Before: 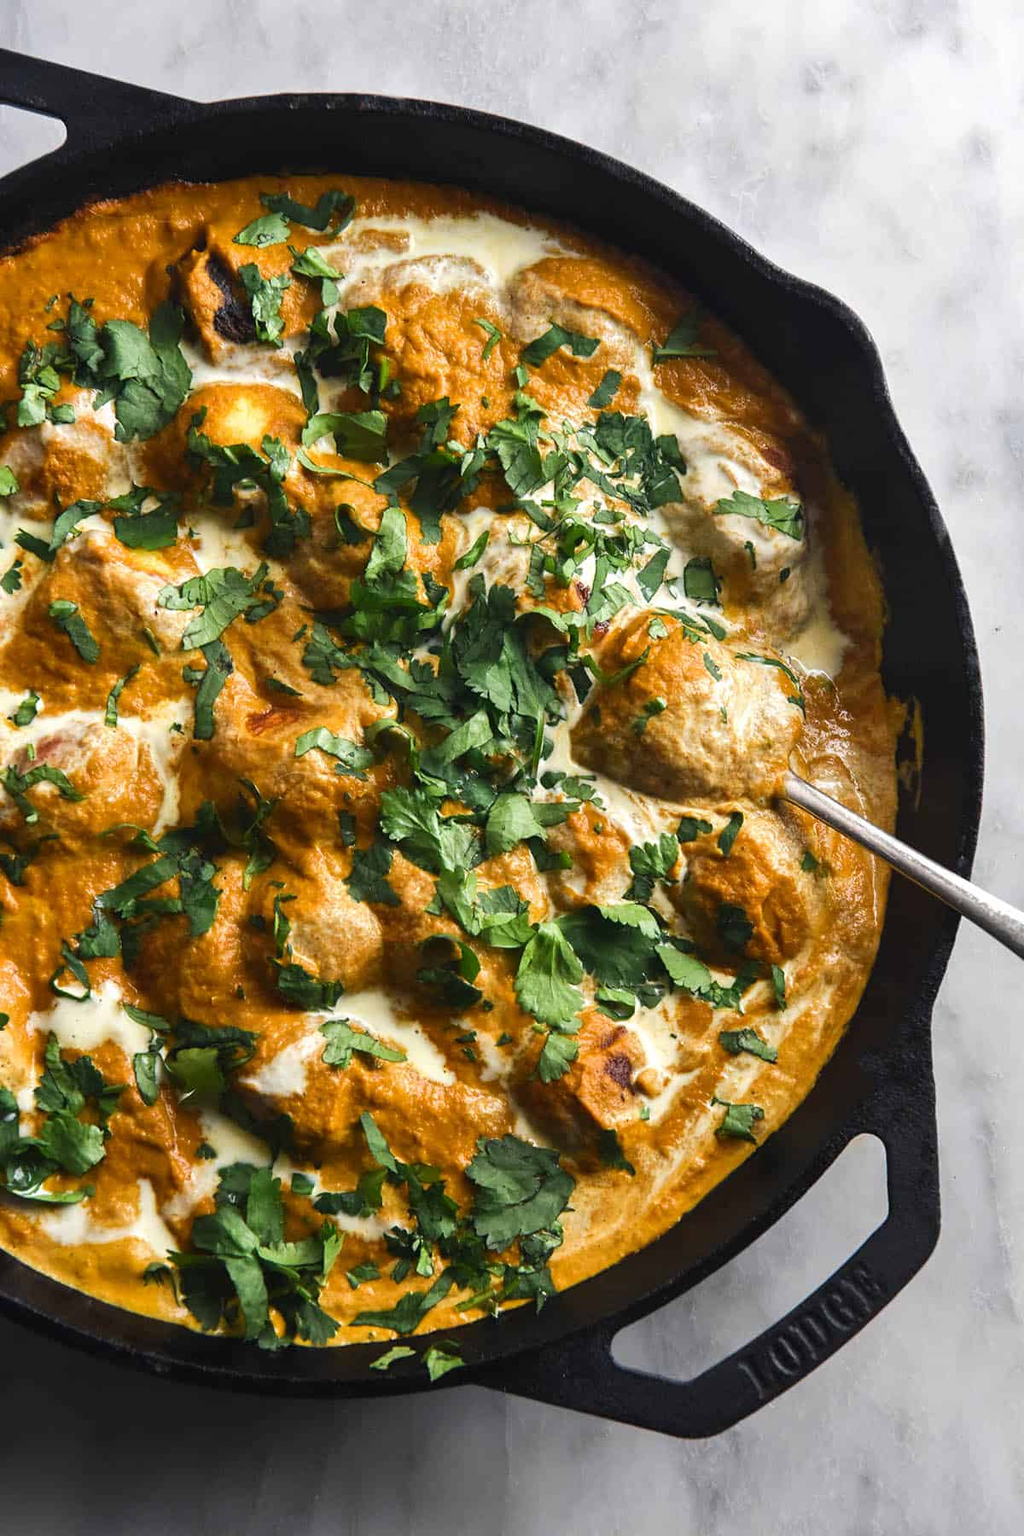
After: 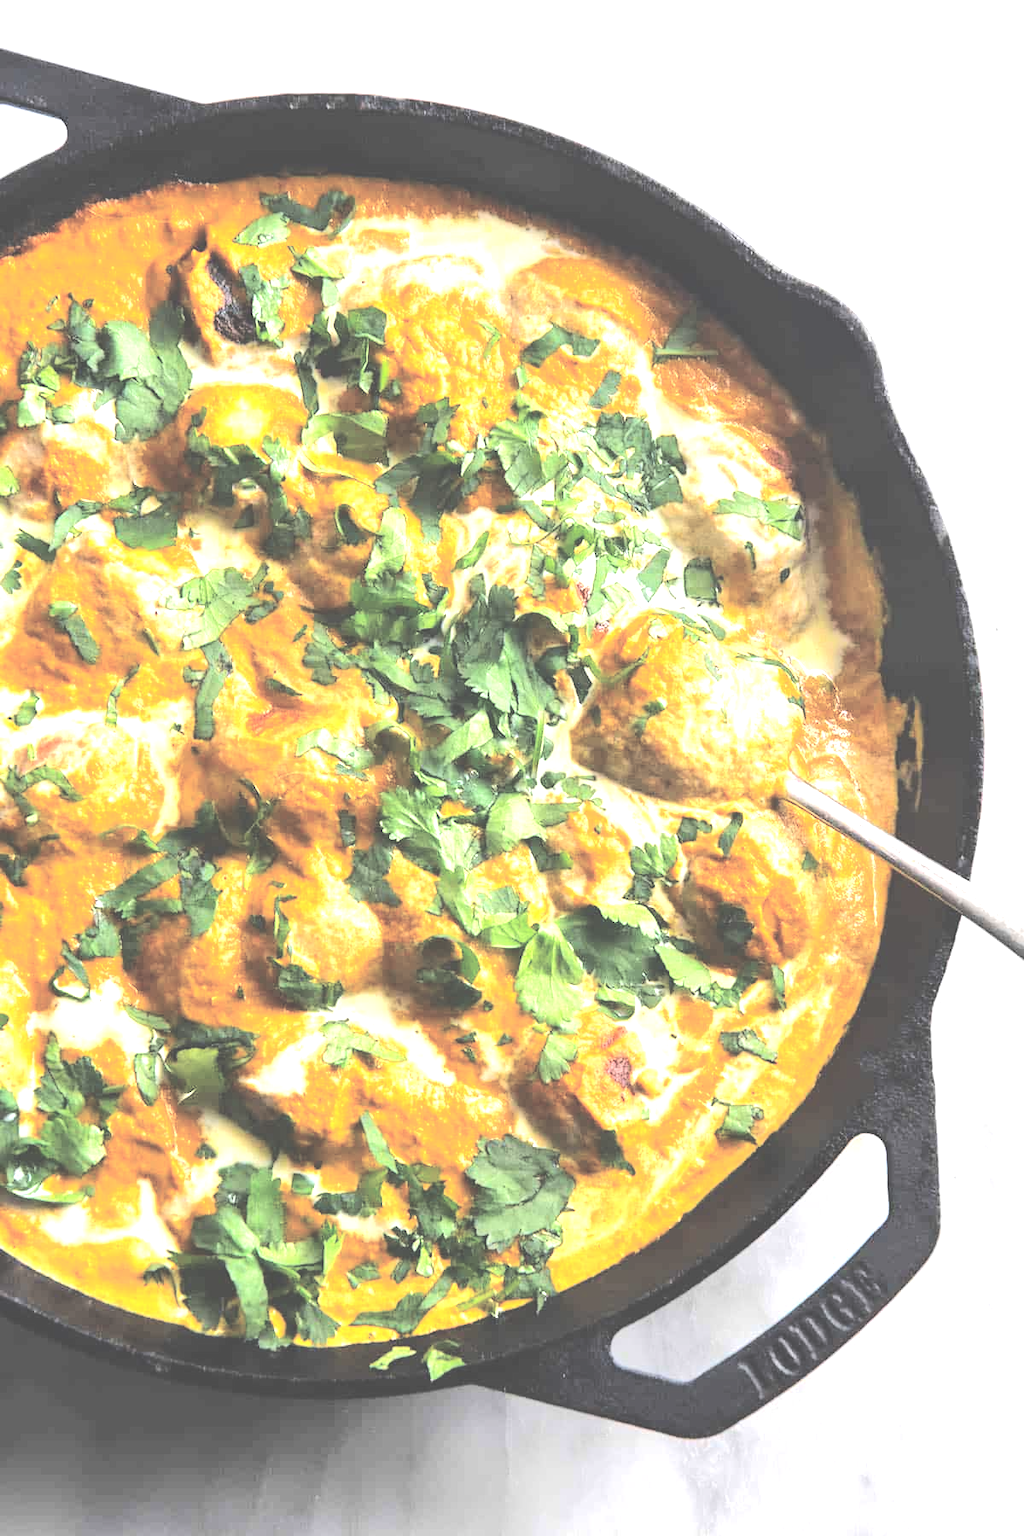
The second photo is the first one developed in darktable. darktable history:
tone curve: curves: ch0 [(0, 0) (0.003, 0.061) (0.011, 0.065) (0.025, 0.066) (0.044, 0.077) (0.069, 0.092) (0.1, 0.106) (0.136, 0.125) (0.177, 0.16) (0.224, 0.206) (0.277, 0.272) (0.335, 0.356) (0.399, 0.472) (0.468, 0.59) (0.543, 0.686) (0.623, 0.766) (0.709, 0.832) (0.801, 0.886) (0.898, 0.929) (1, 1)], color space Lab, independent channels, preserve colors none
exposure: black level correction -0.024, exposure 1.394 EV, compensate highlight preservation false
